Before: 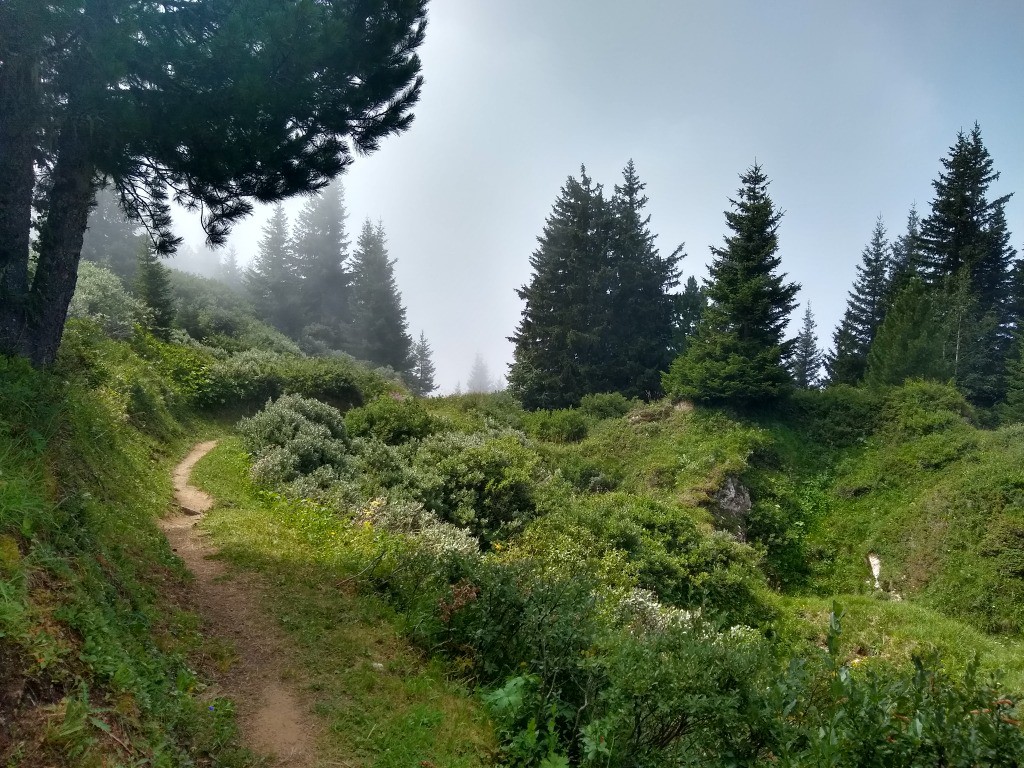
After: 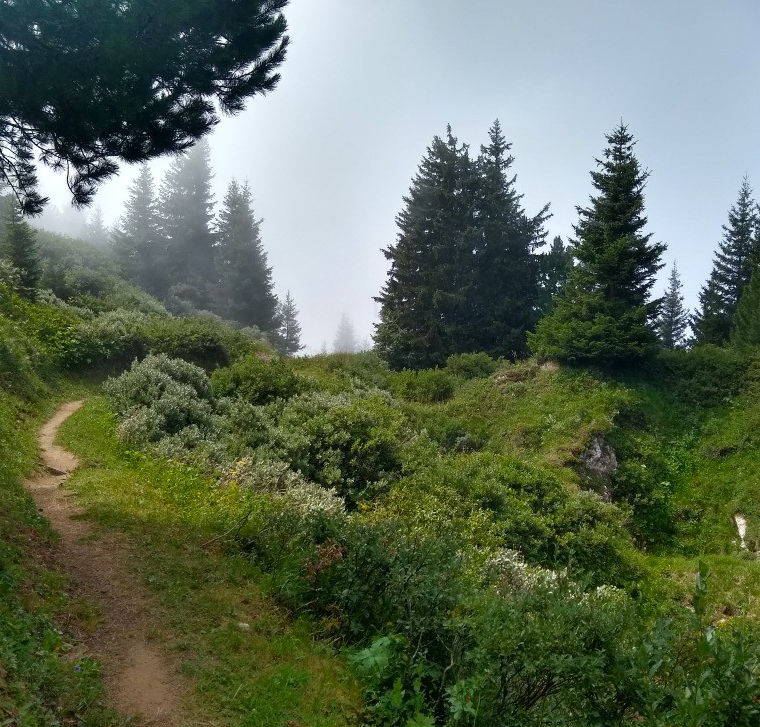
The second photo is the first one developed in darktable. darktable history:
crop and rotate: left 13.175%, top 5.277%, right 12.561%
color zones: curves: ch0 [(0.27, 0.396) (0.563, 0.504) (0.75, 0.5) (0.787, 0.307)]
